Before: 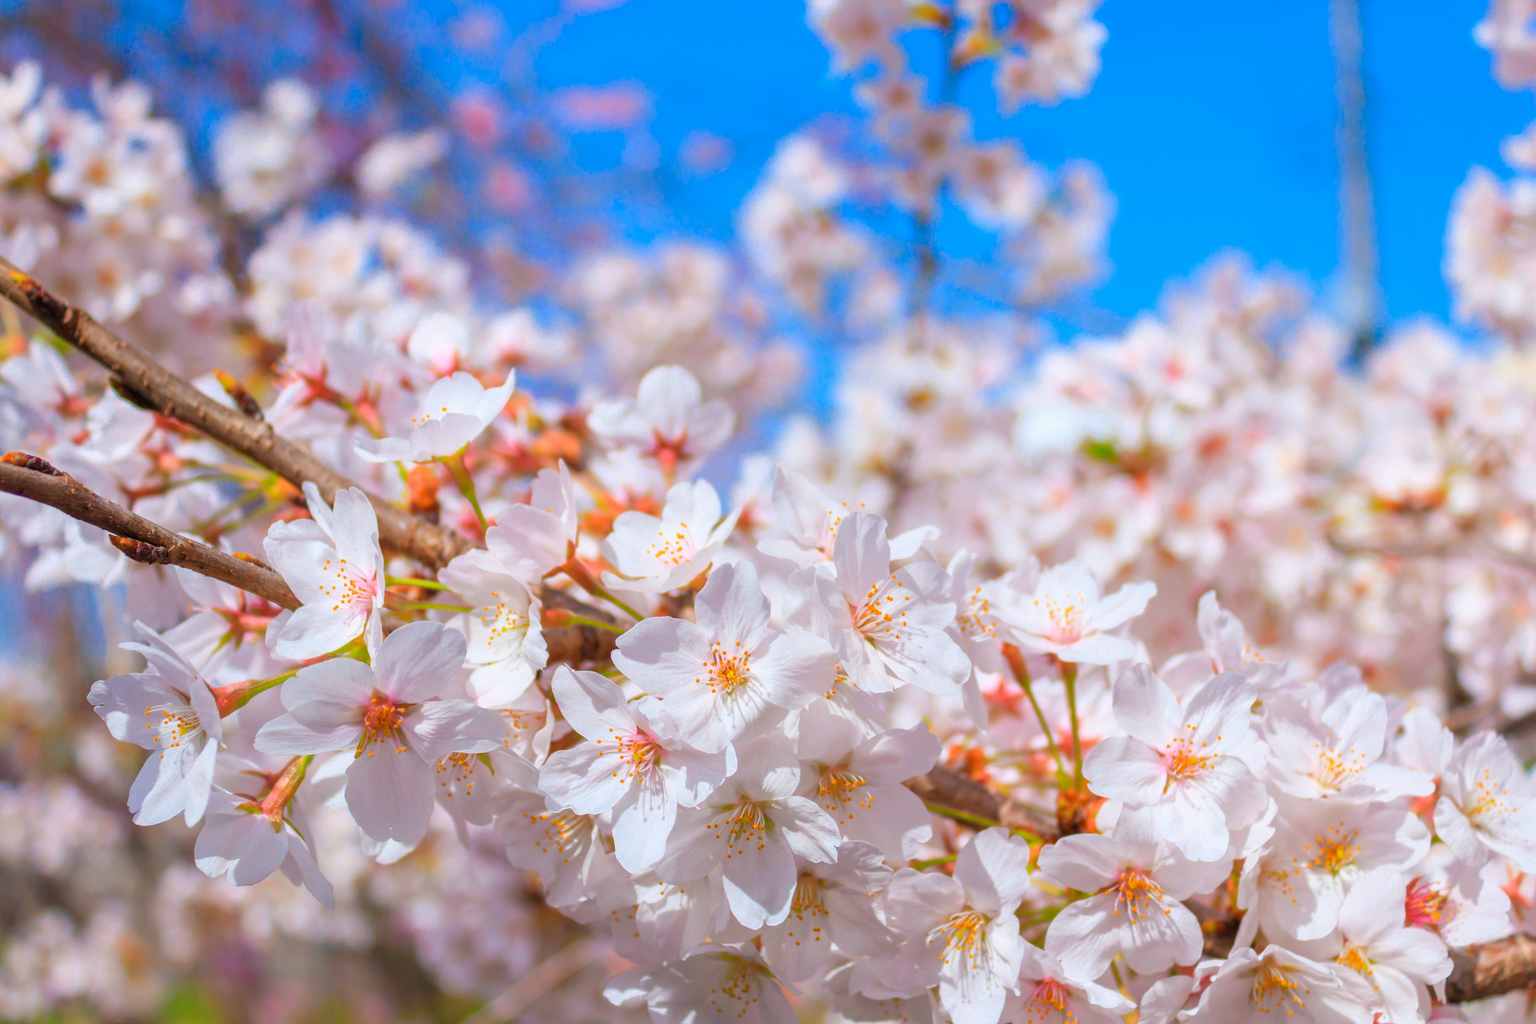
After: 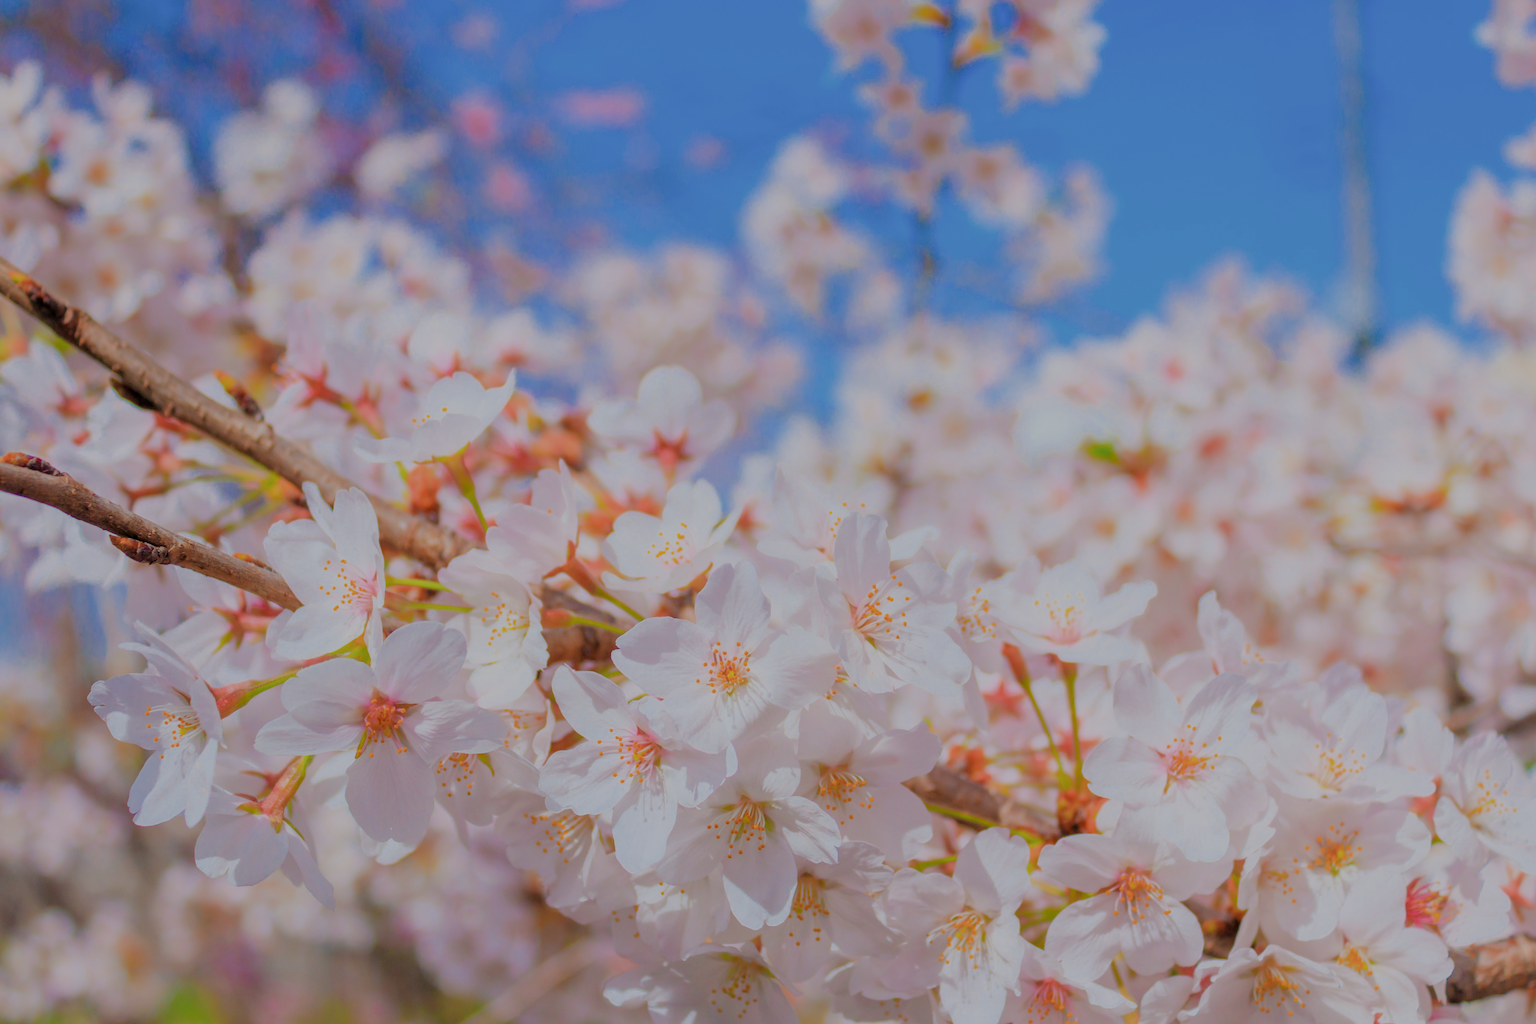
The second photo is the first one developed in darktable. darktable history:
filmic rgb: black relative exposure -7.98 EV, white relative exposure 8.04 EV, hardness 2.47, latitude 11.04%, contrast 0.713, highlights saturation mix 8.53%, shadows ↔ highlights balance 2.12%, iterations of high-quality reconstruction 0
